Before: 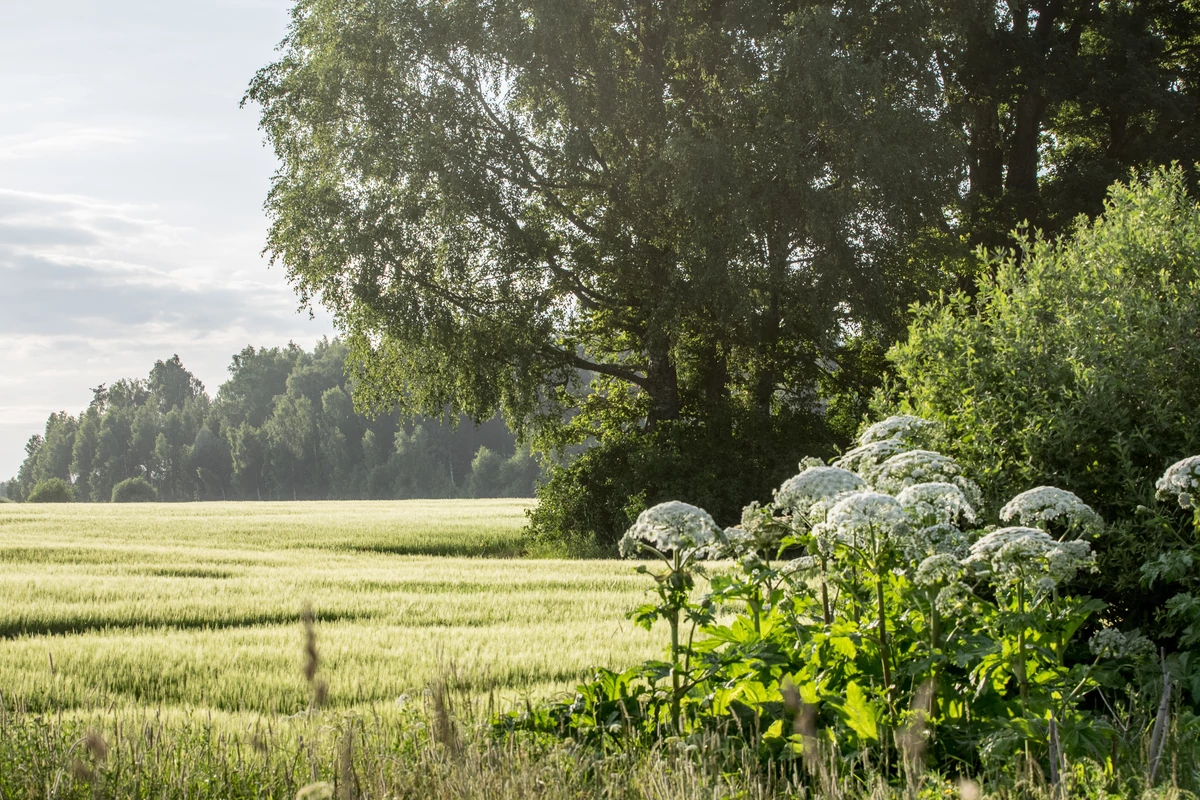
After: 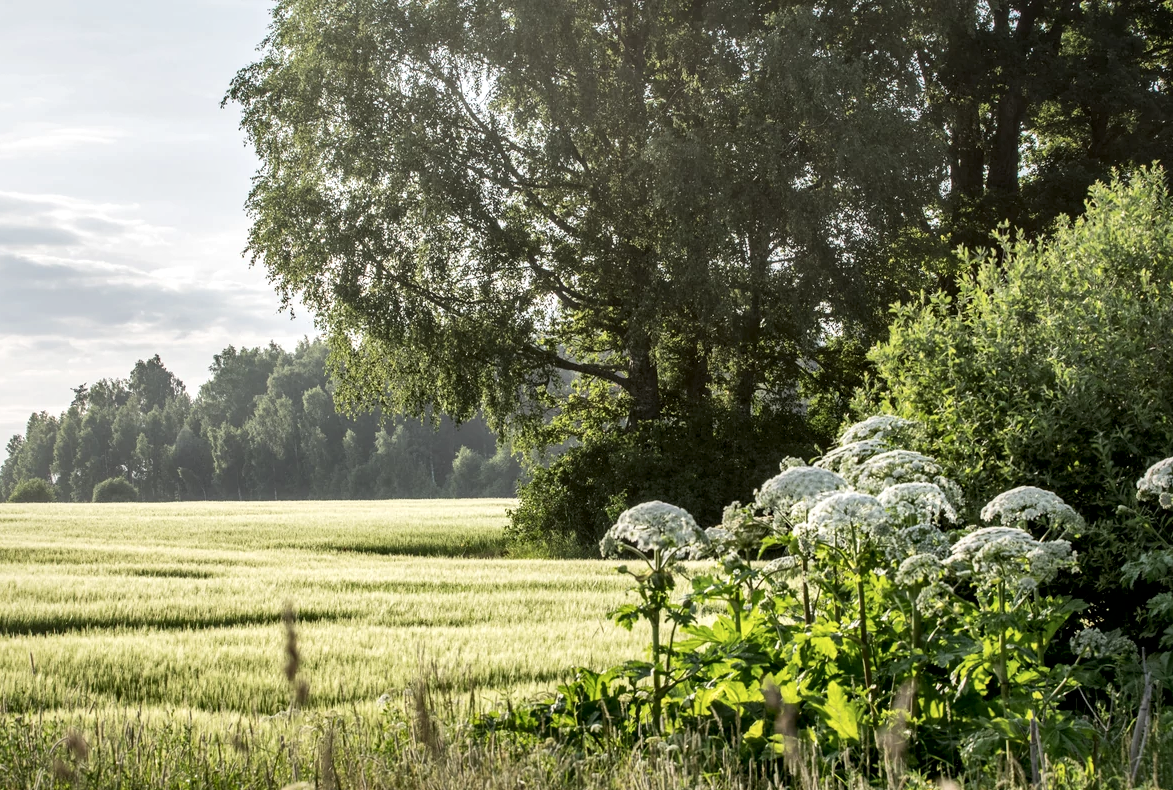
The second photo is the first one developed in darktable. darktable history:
crop and rotate: left 1.636%, right 0.597%, bottom 1.193%
local contrast: mode bilateral grid, contrast 25, coarseness 61, detail 151%, midtone range 0.2
contrast brightness saturation: contrast 0.006, saturation -0.053
